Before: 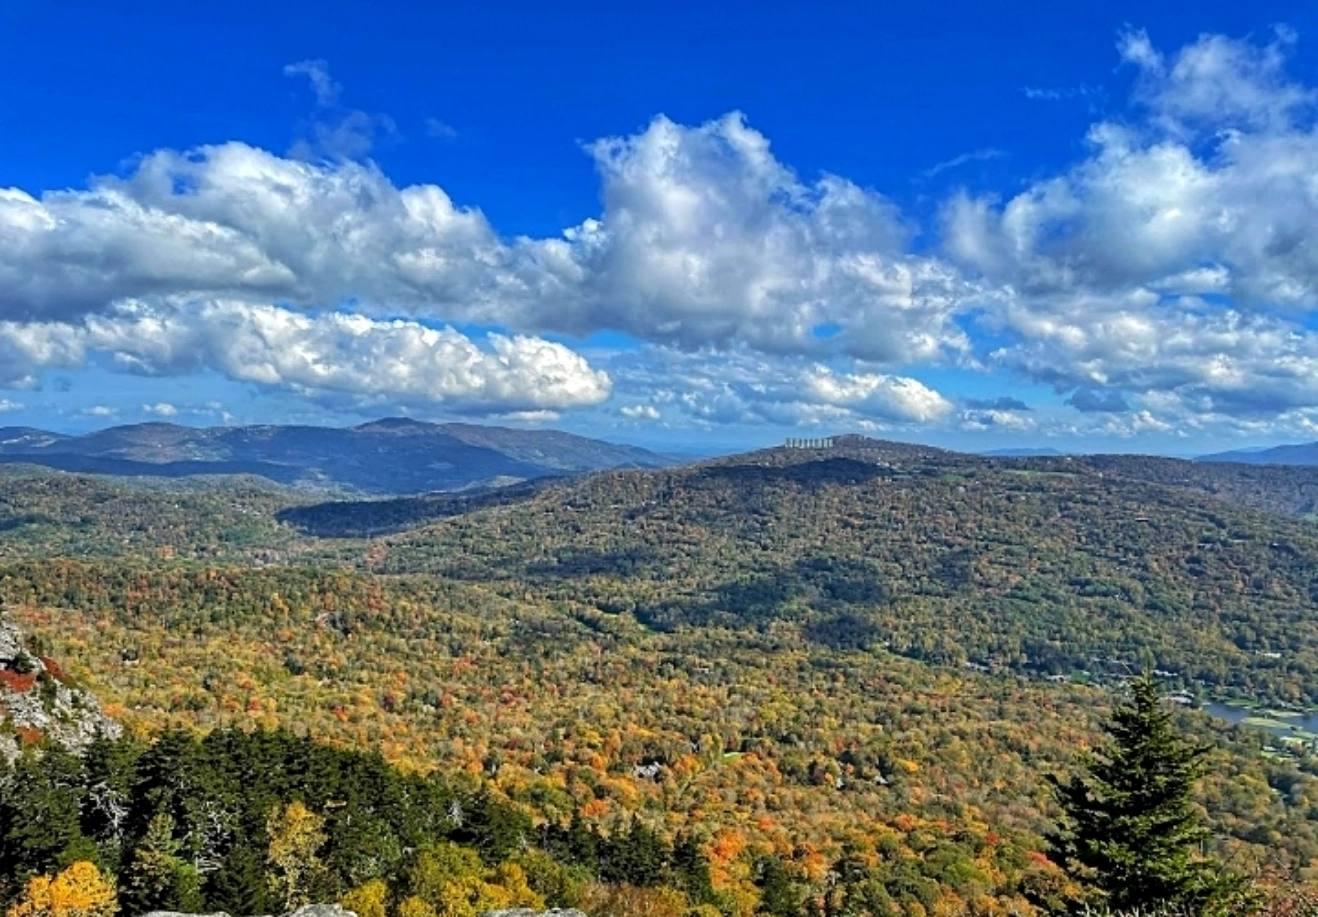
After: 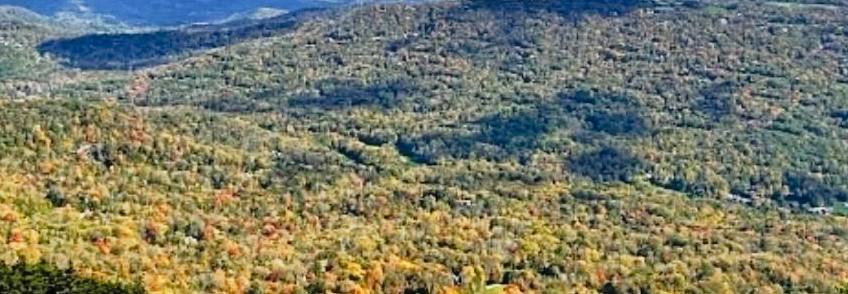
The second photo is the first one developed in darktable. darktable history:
crop: left 18.089%, top 51.038%, right 17.537%, bottom 16.82%
tone curve: curves: ch0 [(0, 0.012) (0.144, 0.137) (0.326, 0.386) (0.489, 0.573) (0.656, 0.763) (0.849, 0.902) (1, 0.974)]; ch1 [(0, 0) (0.366, 0.367) (0.475, 0.453) (0.494, 0.493) (0.504, 0.497) (0.544, 0.579) (0.562, 0.619) (0.622, 0.694) (1, 1)]; ch2 [(0, 0) (0.333, 0.346) (0.375, 0.375) (0.424, 0.43) (0.476, 0.492) (0.502, 0.503) (0.533, 0.541) (0.572, 0.615) (0.605, 0.656) (0.641, 0.709) (1, 1)], preserve colors none
